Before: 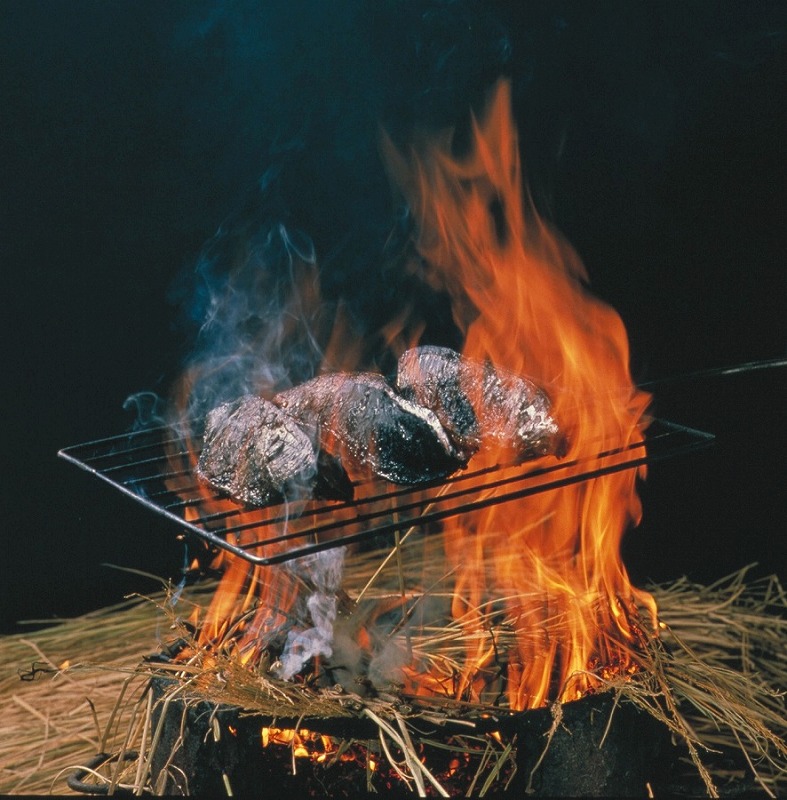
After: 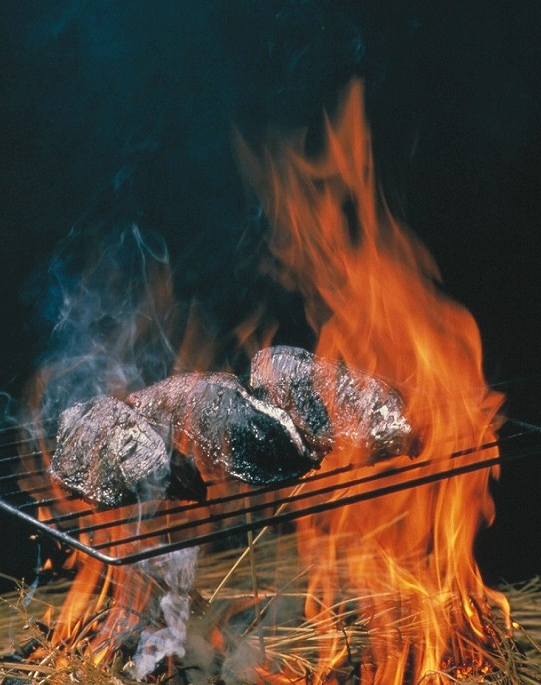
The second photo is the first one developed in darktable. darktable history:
crop: left 18.751%, right 12.386%, bottom 14.326%
